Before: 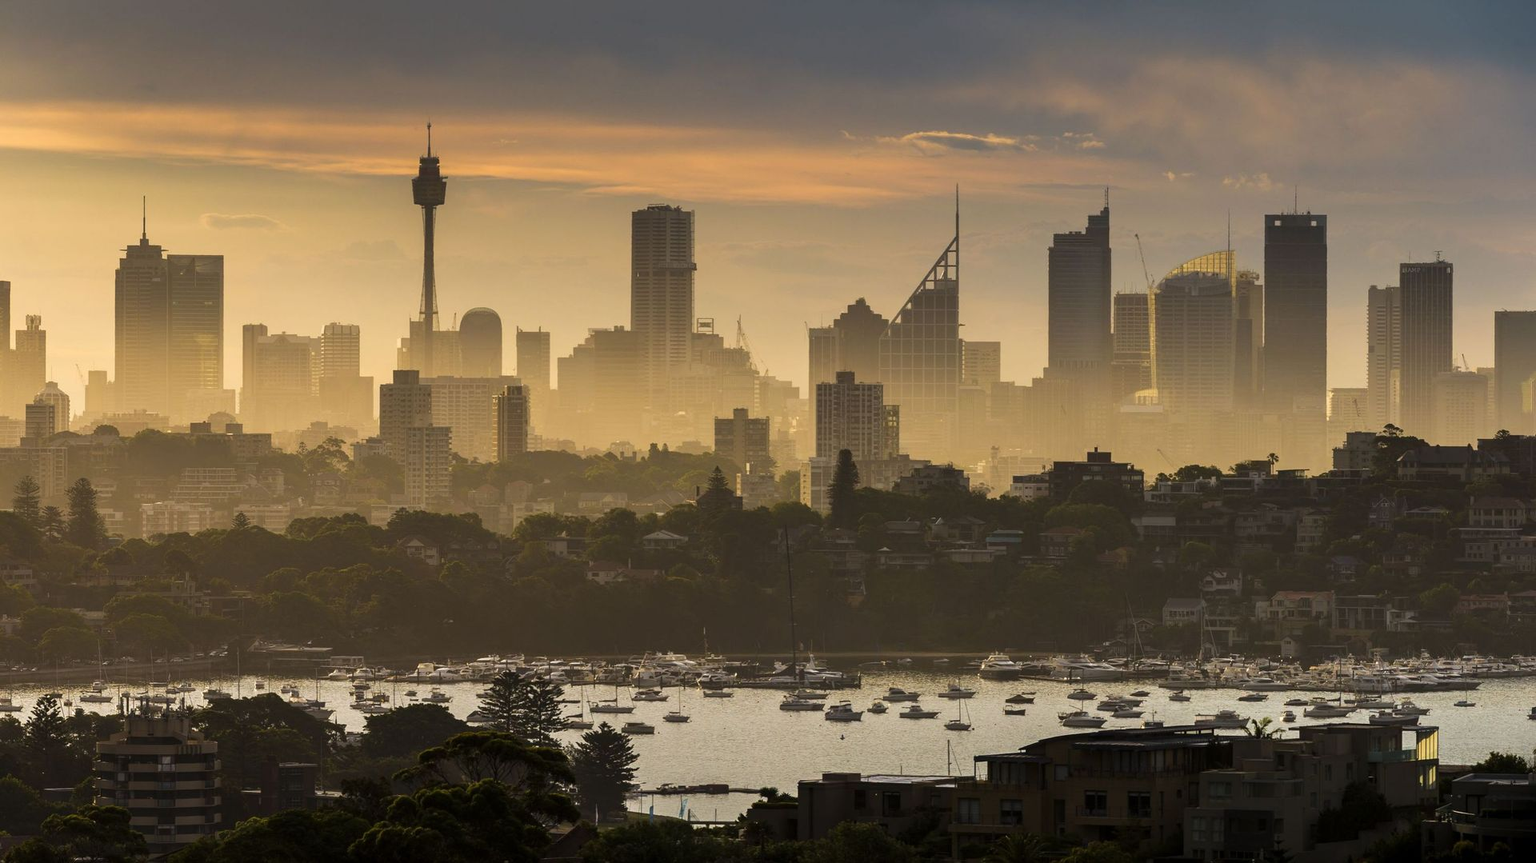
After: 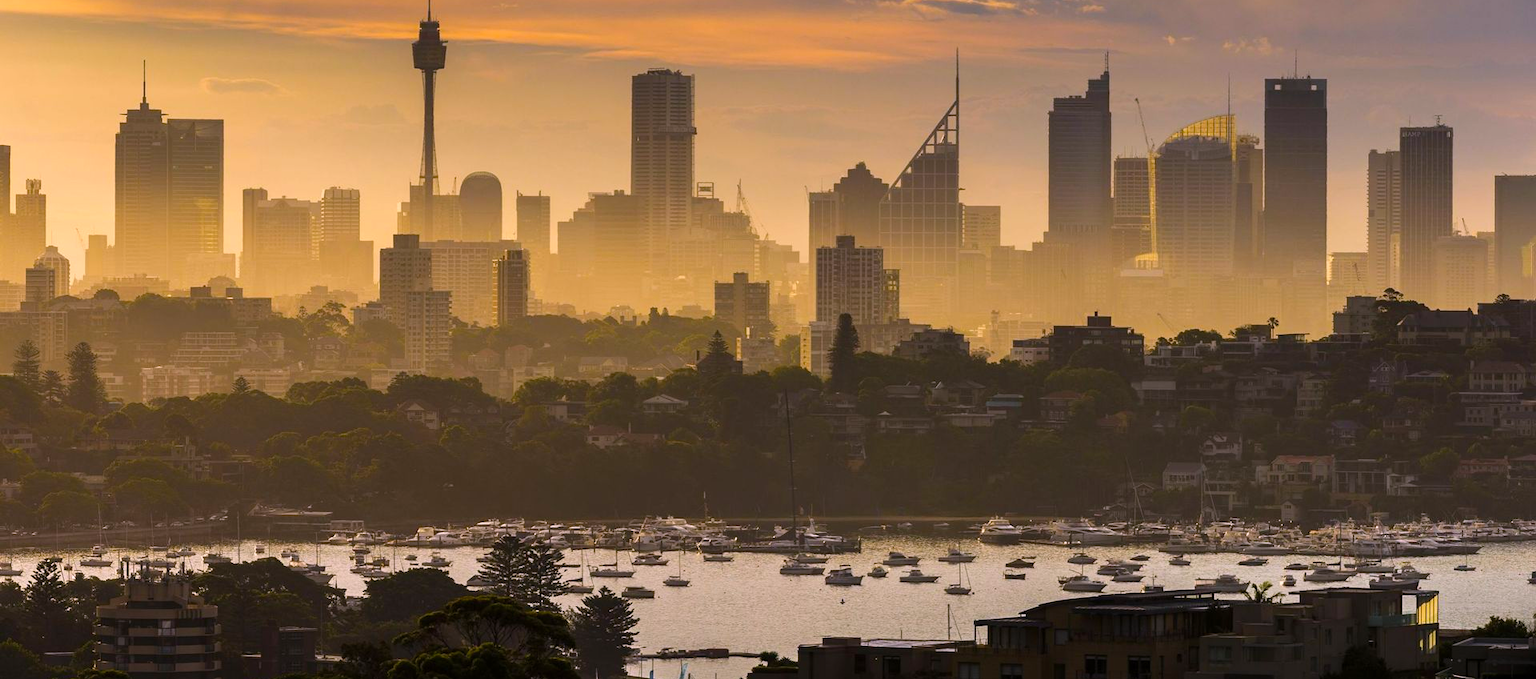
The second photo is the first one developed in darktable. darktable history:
crop and rotate: top 15.774%, bottom 5.506%
white balance: red 1.05, blue 1.072
color balance rgb: perceptual saturation grading › global saturation 20%, global vibrance 20%
